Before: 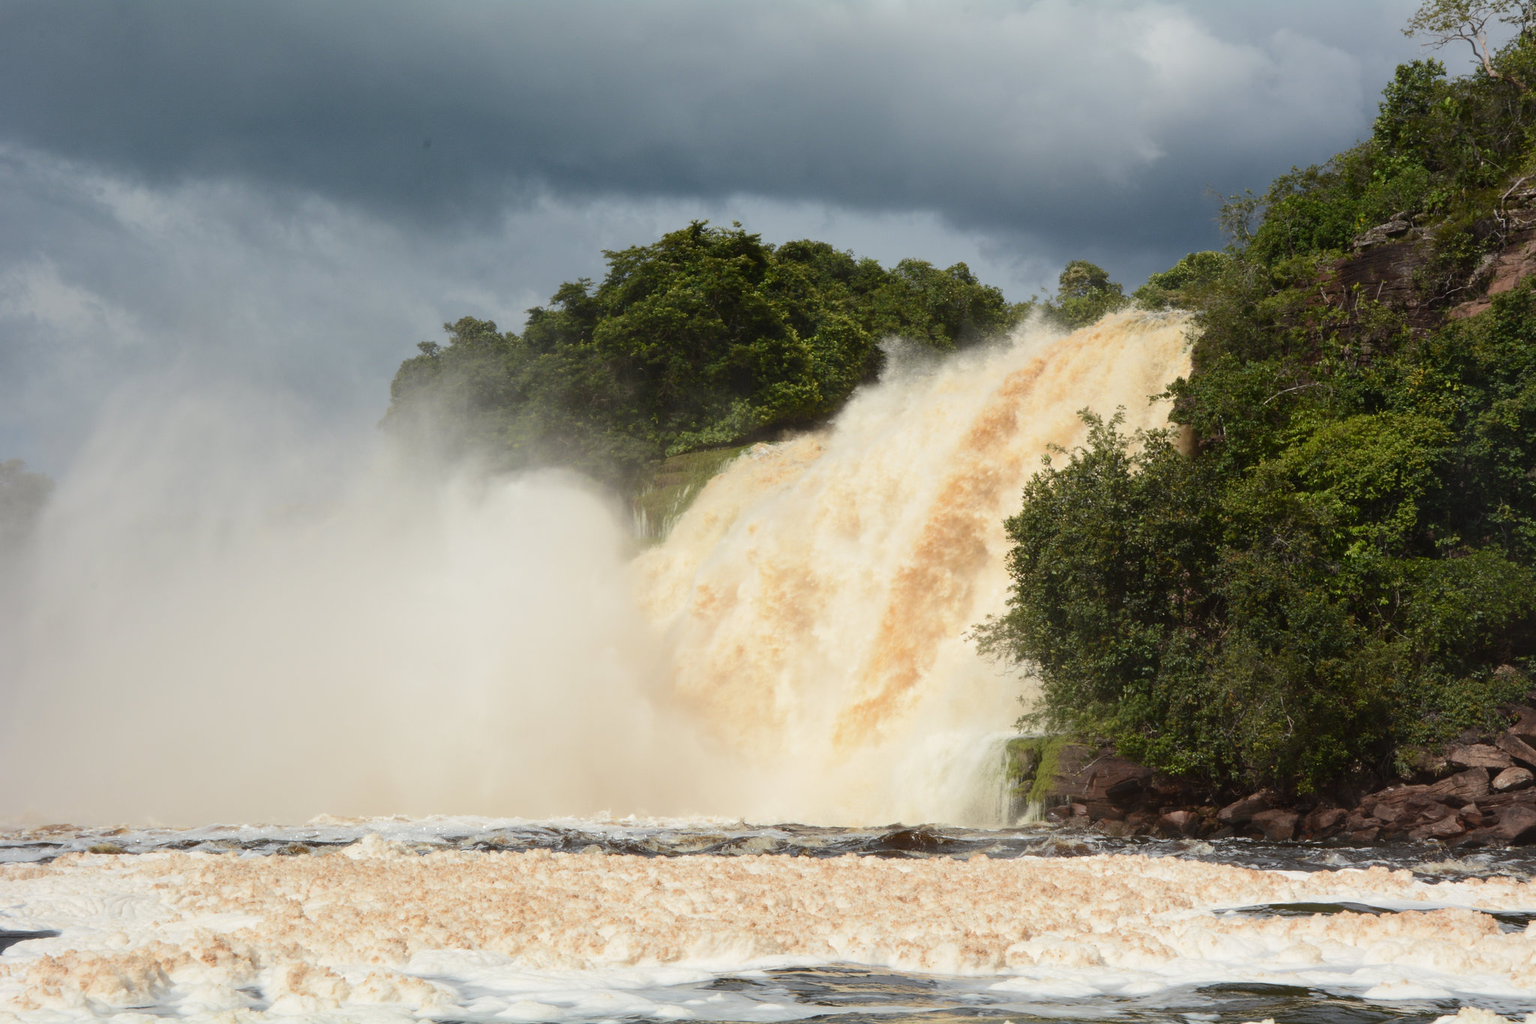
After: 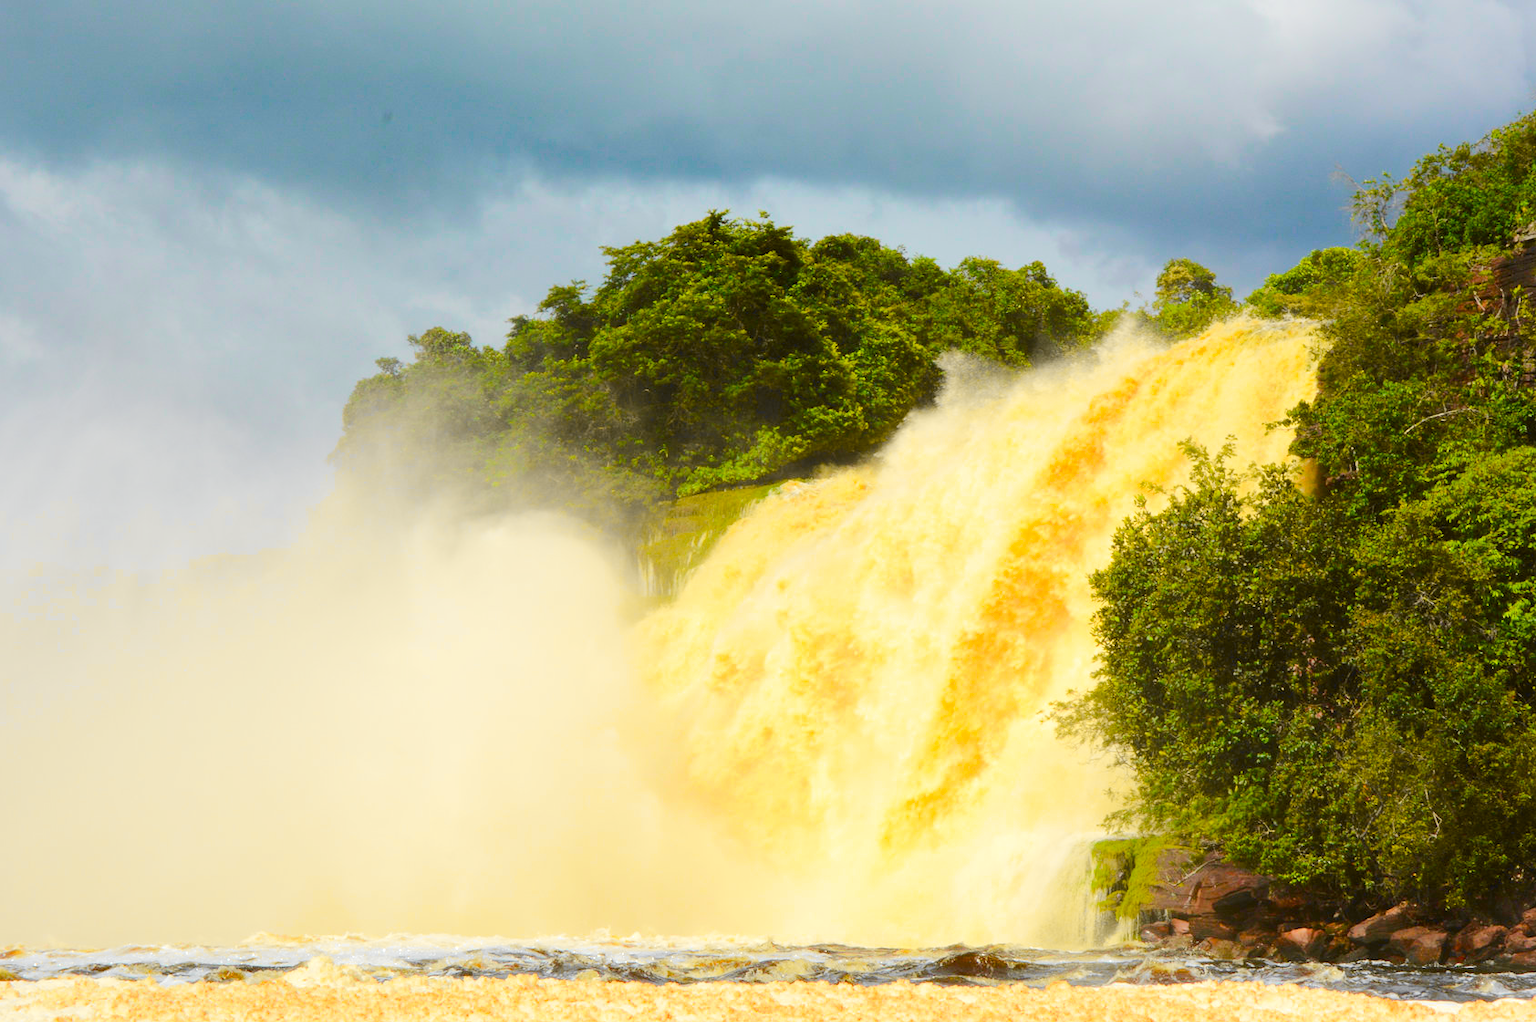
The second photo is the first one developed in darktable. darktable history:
crop and rotate: left 7.11%, top 4.688%, right 10.624%, bottom 13.227%
tone curve: curves: ch0 [(0, 0) (0.071, 0.058) (0.266, 0.268) (0.498, 0.542) (0.766, 0.807) (1, 0.983)]; ch1 [(0, 0) (0.346, 0.307) (0.408, 0.387) (0.463, 0.465) (0.482, 0.493) (0.502, 0.499) (0.517, 0.502) (0.55, 0.548) (0.597, 0.61) (0.651, 0.698) (1, 1)]; ch2 [(0, 0) (0.346, 0.34) (0.434, 0.46) (0.485, 0.494) (0.5, 0.498) (0.517, 0.506) (0.526, 0.539) (0.583, 0.603) (0.625, 0.659) (1, 1)], color space Lab, independent channels, preserve colors none
tone equalizer: -8 EV 0.986 EV, -7 EV 0.998 EV, -6 EV 0.971 EV, -5 EV 1.03 EV, -4 EV 1.04 EV, -3 EV 0.73 EV, -2 EV 0.48 EV, -1 EV 0.257 EV, edges refinement/feathering 500, mask exposure compensation -1.57 EV, preserve details no
color balance rgb: perceptual saturation grading › global saturation 30.953%, global vibrance 50.219%
